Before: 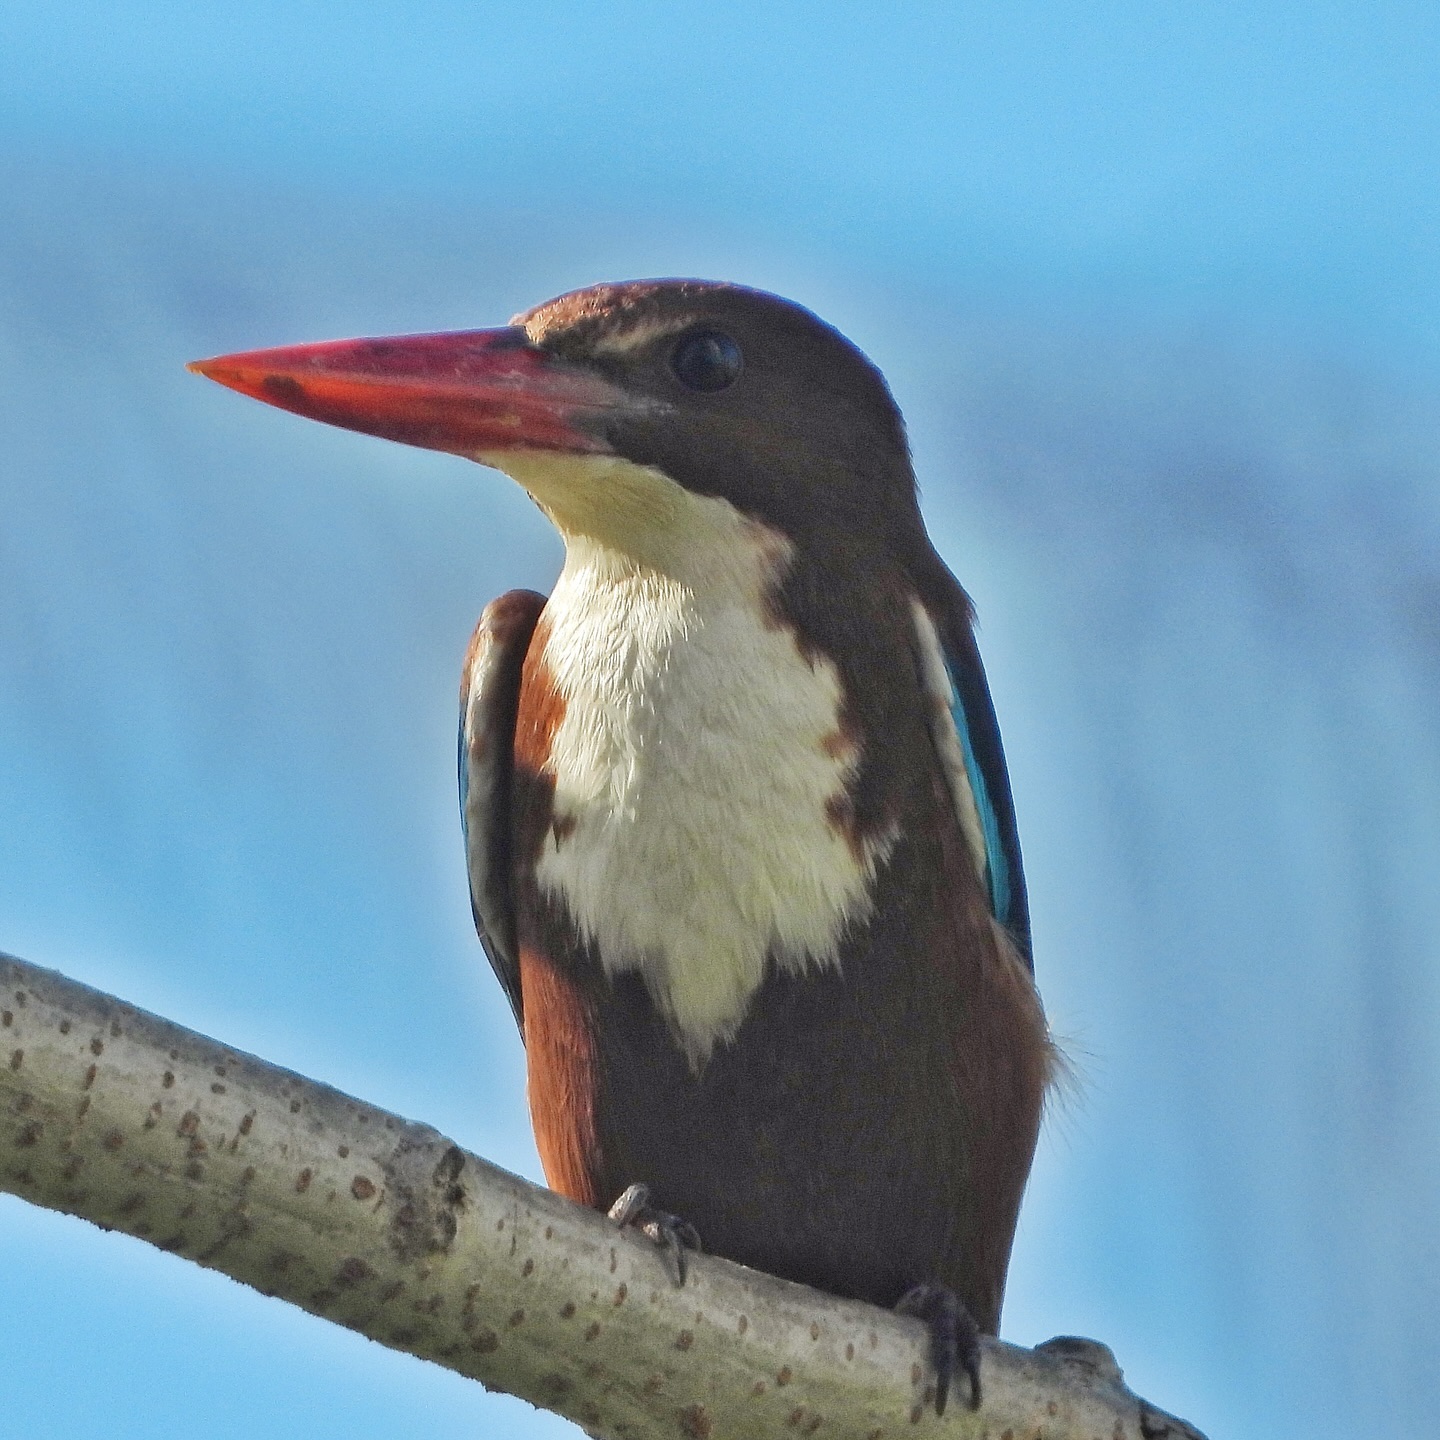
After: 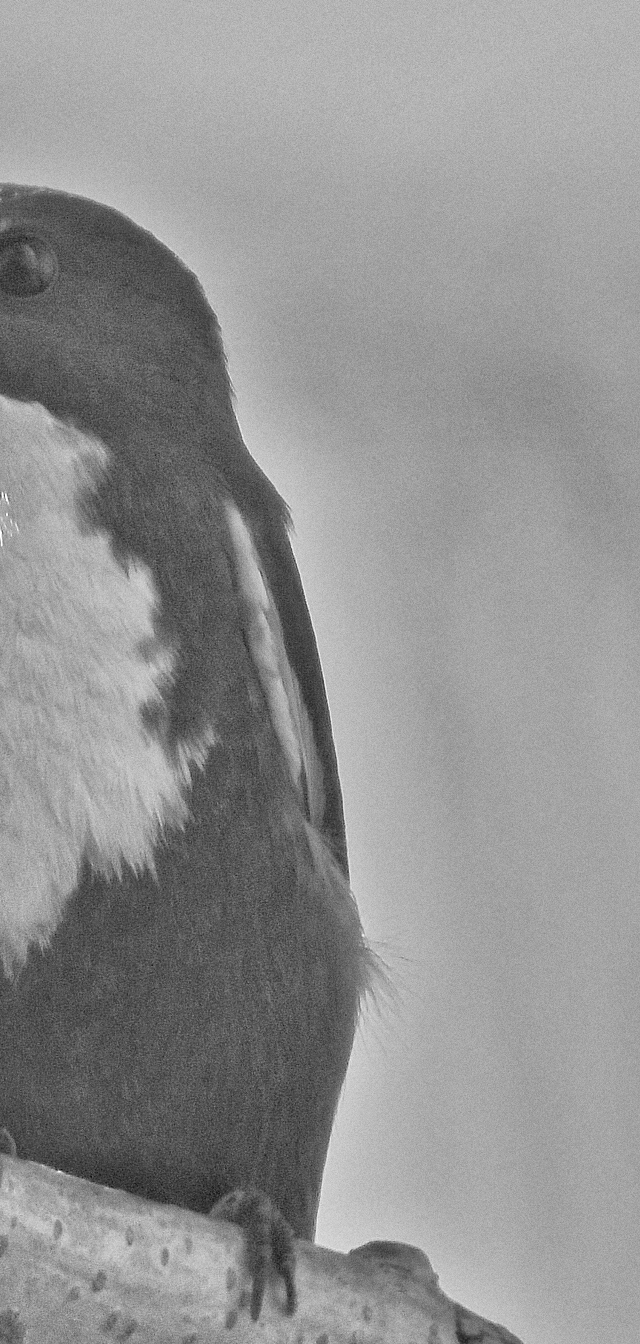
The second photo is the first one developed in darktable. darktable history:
monochrome: a -6.99, b 35.61, size 1.4
grain: on, module defaults
color correction: highlights a* -8, highlights b* 3.1
crop: left 47.628%, top 6.643%, right 7.874%
tone equalizer: -7 EV 0.15 EV, -6 EV 0.6 EV, -5 EV 1.15 EV, -4 EV 1.33 EV, -3 EV 1.15 EV, -2 EV 0.6 EV, -1 EV 0.15 EV, mask exposure compensation -0.5 EV
